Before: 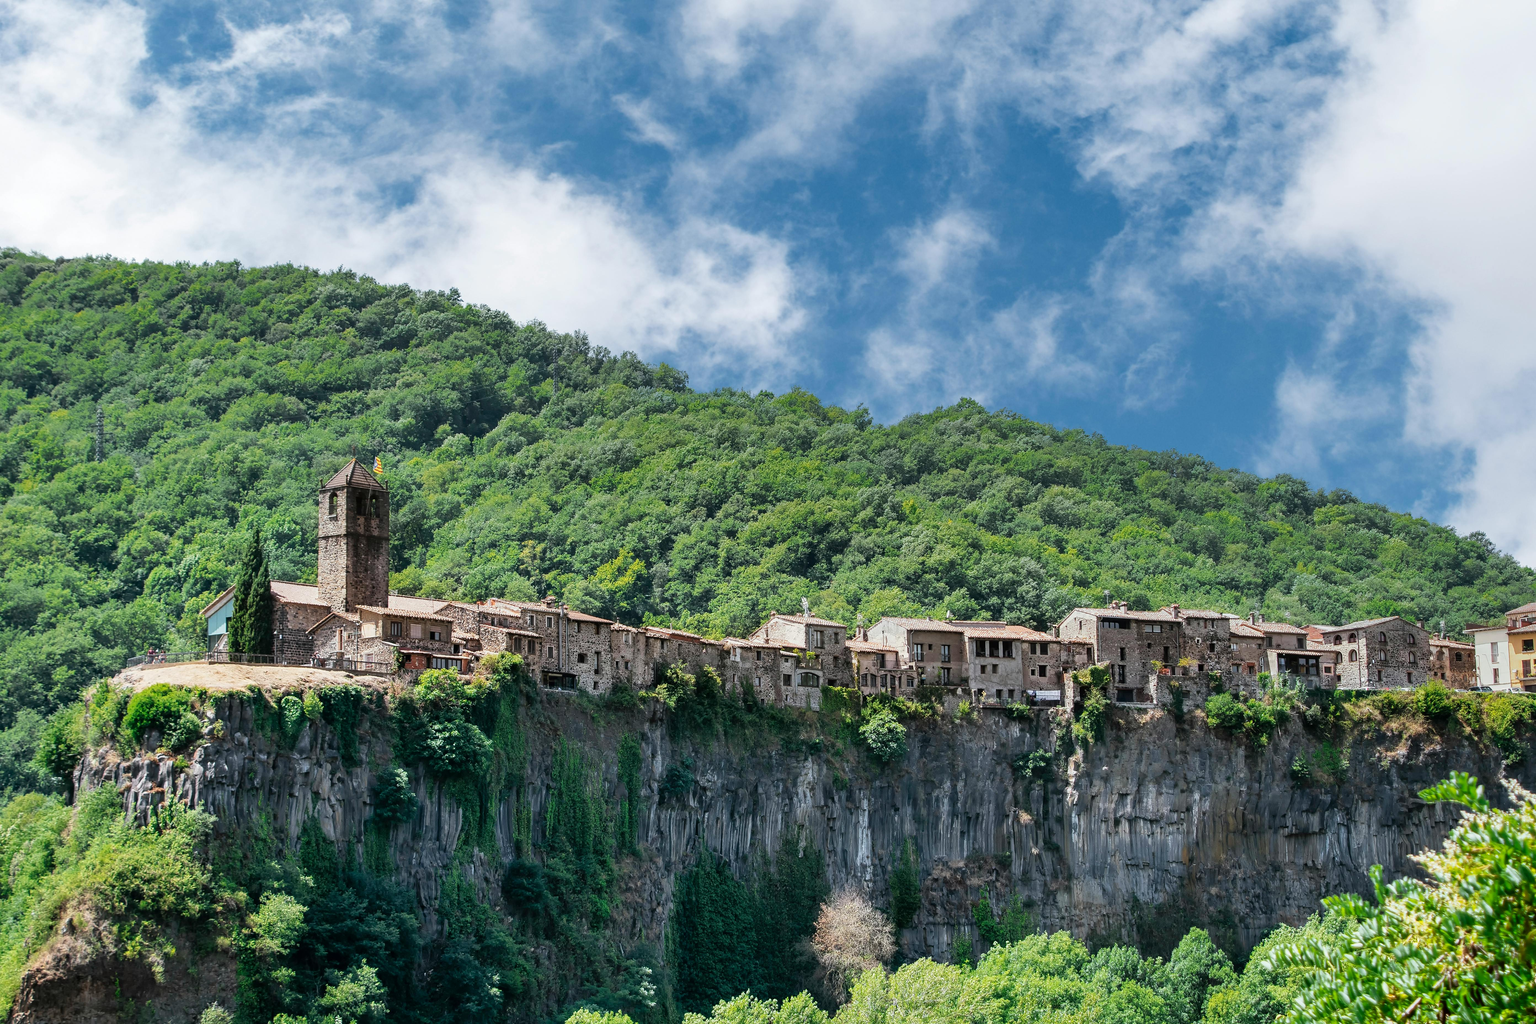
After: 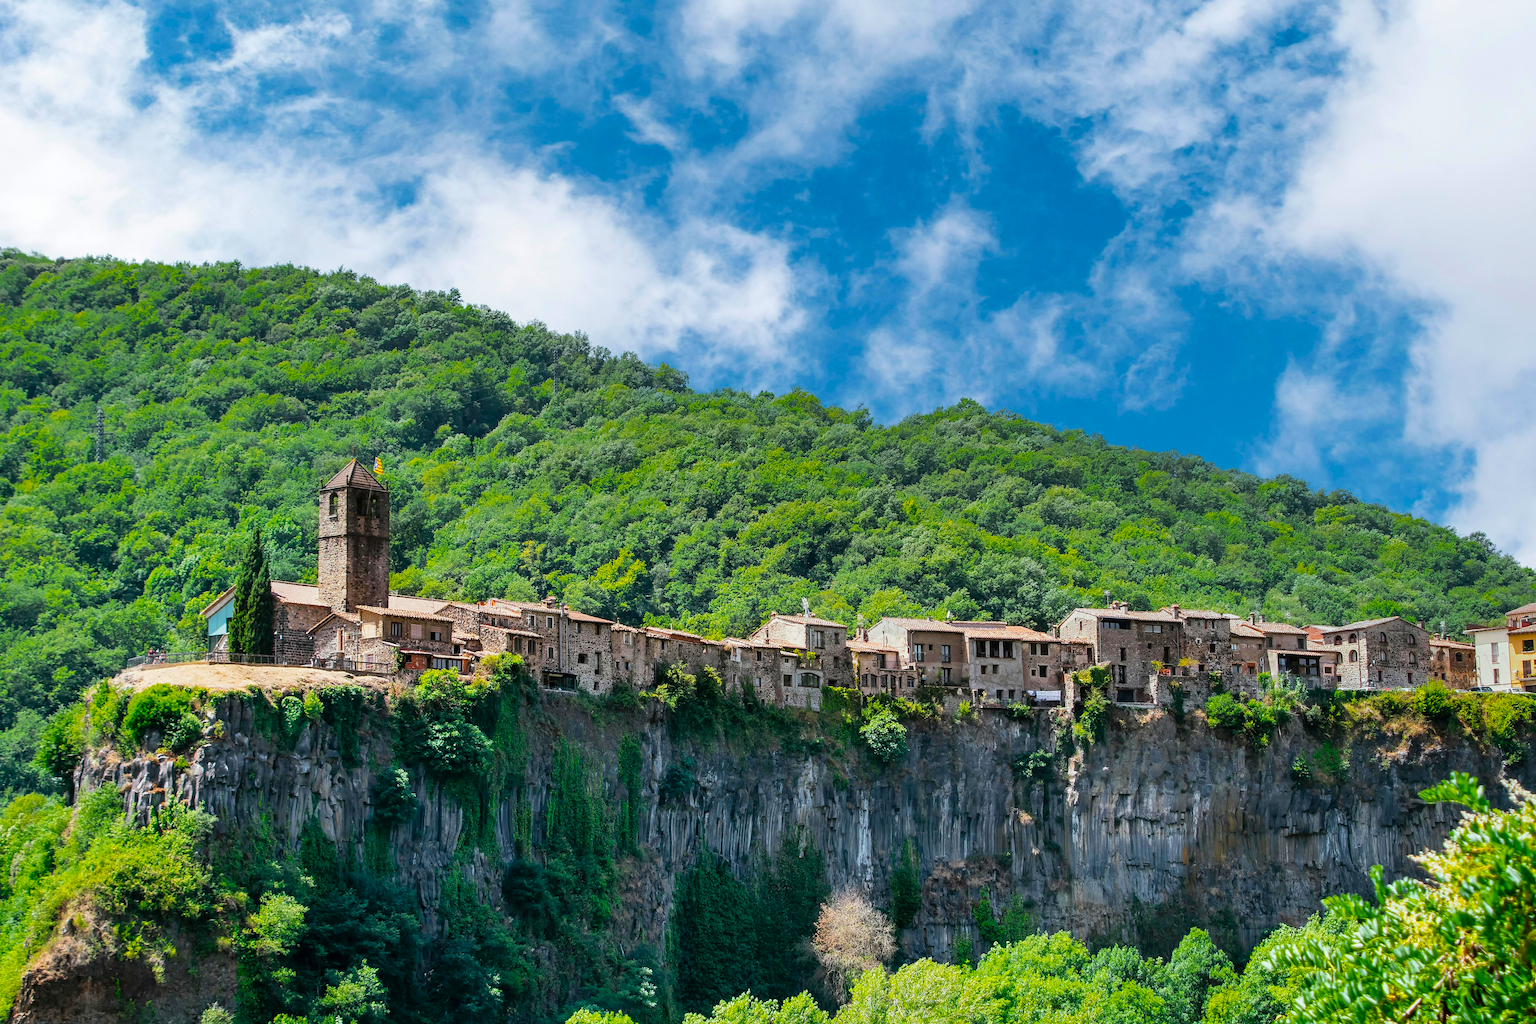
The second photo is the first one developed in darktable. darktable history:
color balance rgb: linear chroma grading › shadows -8.345%, linear chroma grading › global chroma 9.948%, perceptual saturation grading › global saturation 30.745%, global vibrance 20%
